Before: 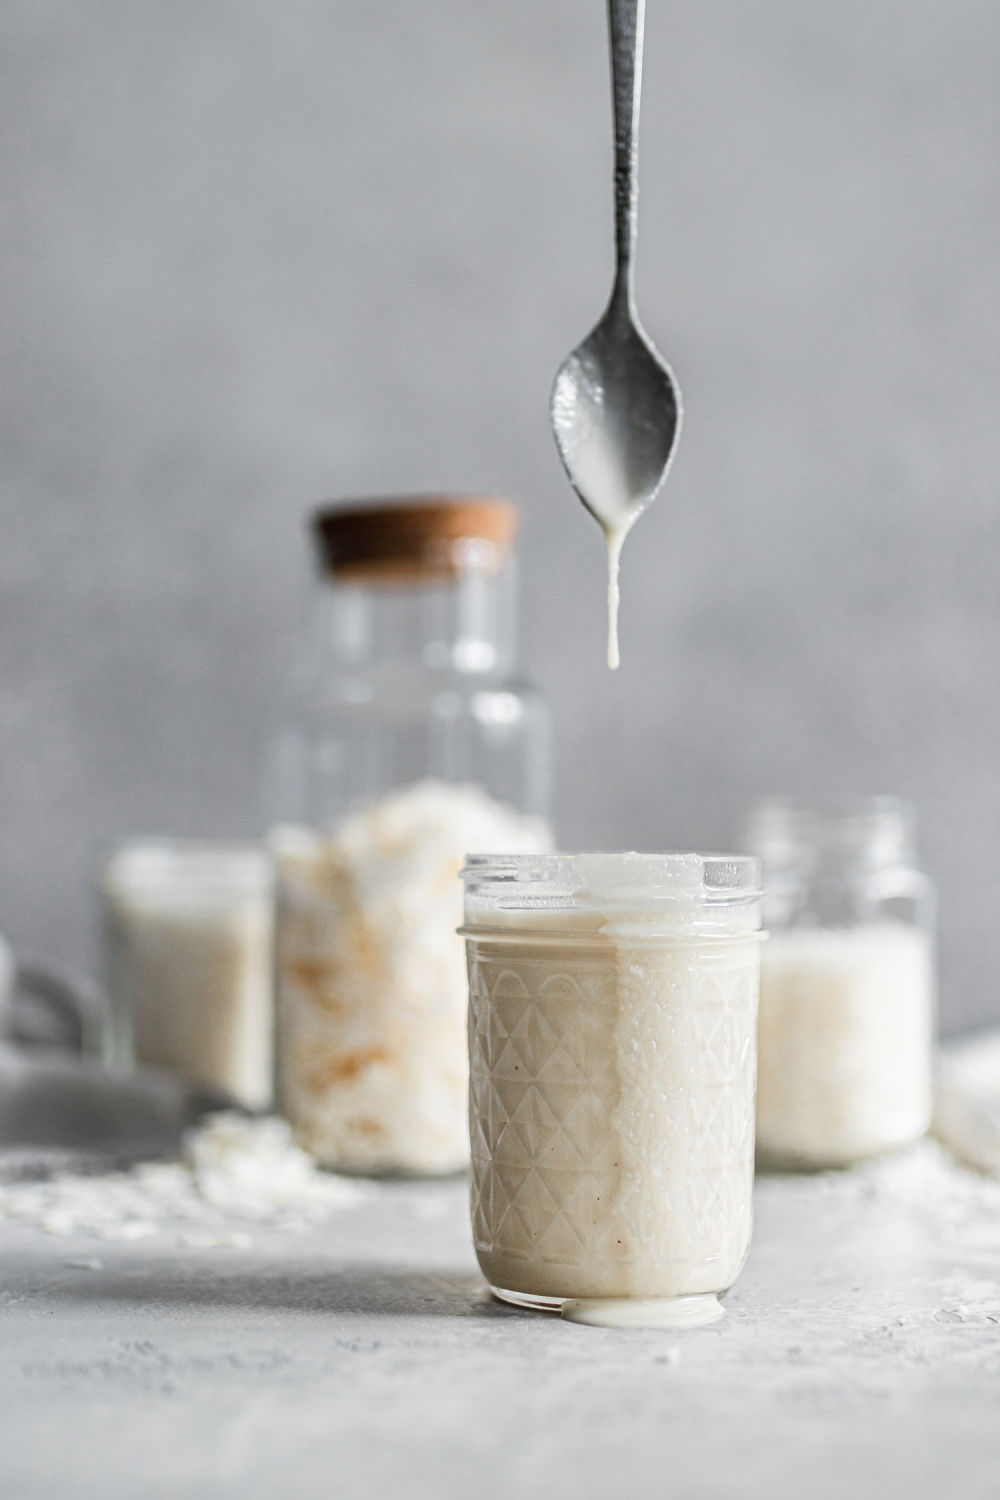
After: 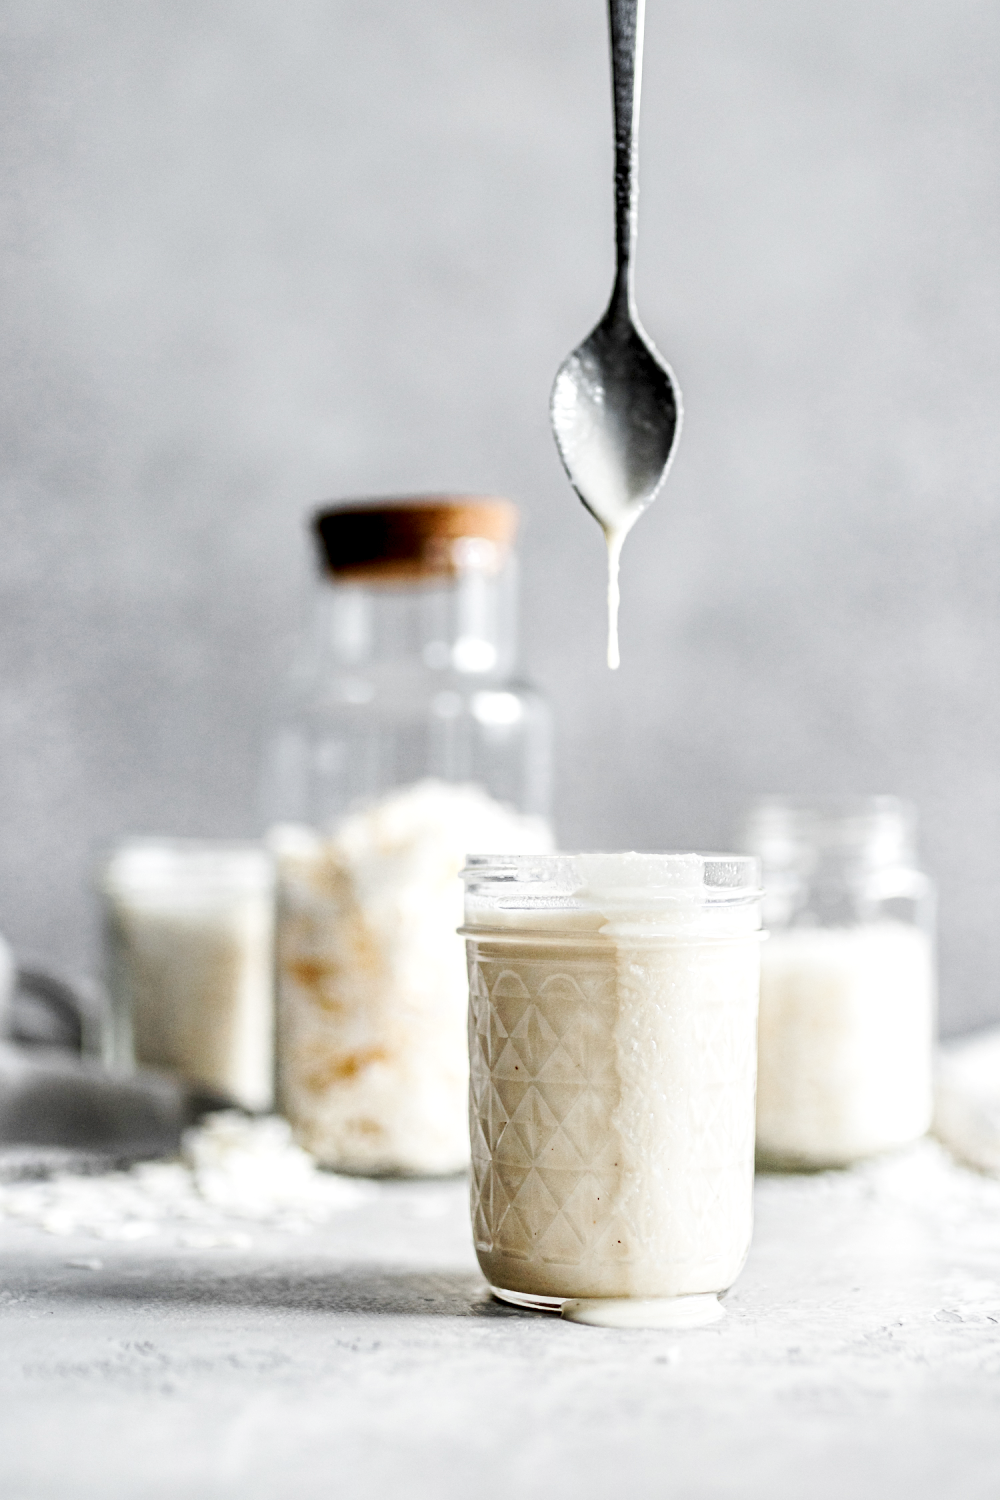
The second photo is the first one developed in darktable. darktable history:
base curve: curves: ch0 [(0, 0) (0.032, 0.025) (0.121, 0.166) (0.206, 0.329) (0.605, 0.79) (1, 1)], preserve colors none
local contrast: highlights 124%, shadows 144%, detail 139%, midtone range 0.255
